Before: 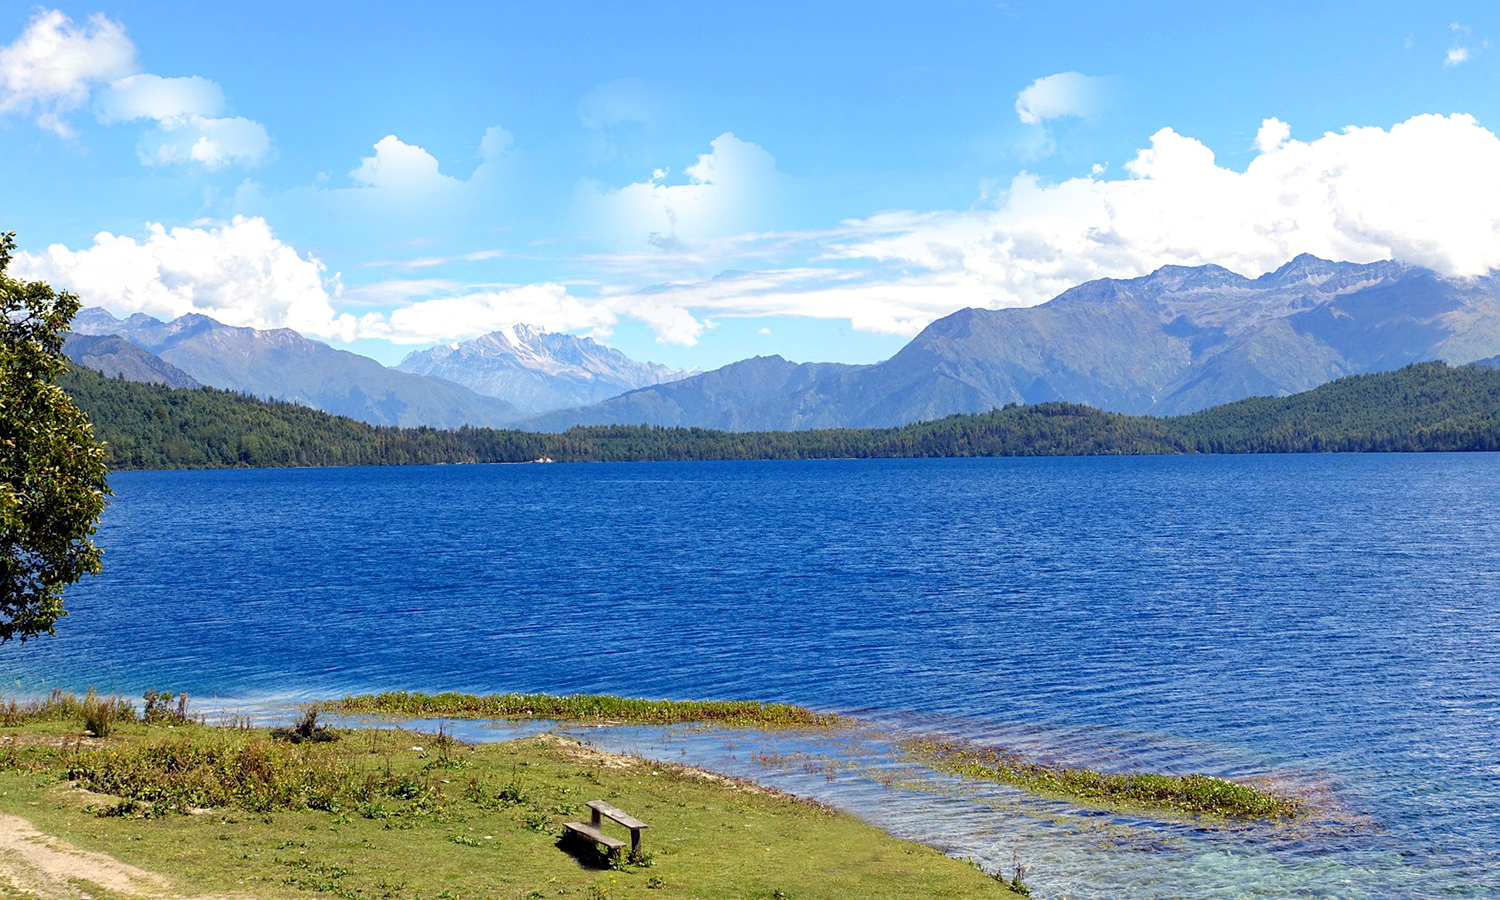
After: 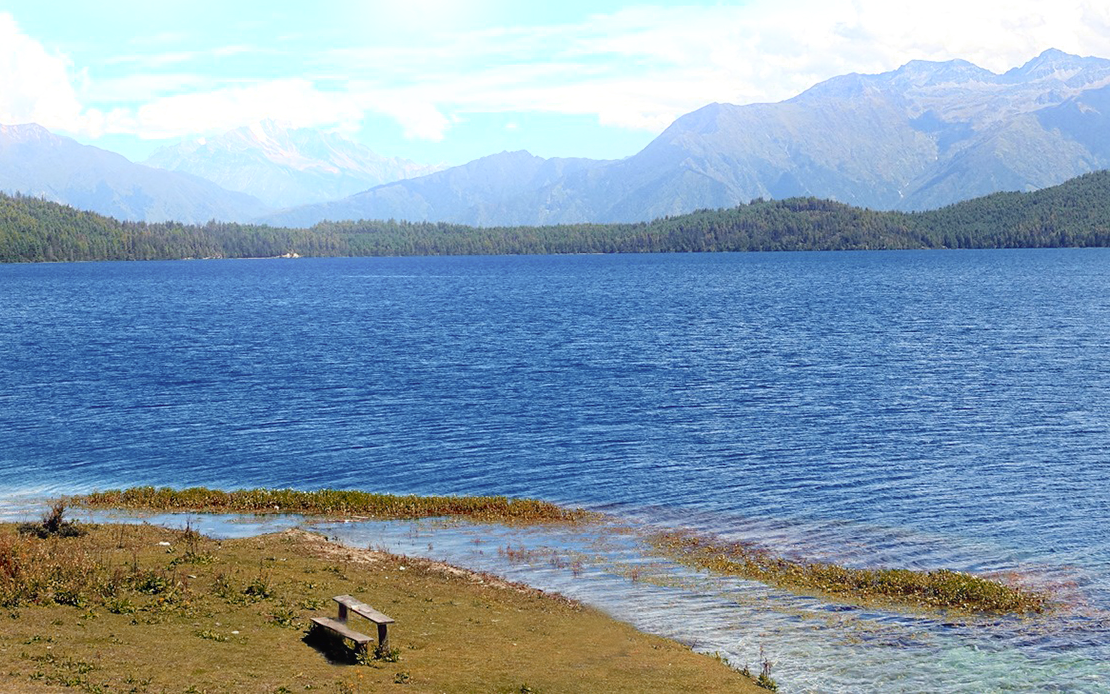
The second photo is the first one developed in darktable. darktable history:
bloom: on, module defaults
color zones: curves: ch0 [(0, 0.299) (0.25, 0.383) (0.456, 0.352) (0.736, 0.571)]; ch1 [(0, 0.63) (0.151, 0.568) (0.254, 0.416) (0.47, 0.558) (0.732, 0.37) (0.909, 0.492)]; ch2 [(0.004, 0.604) (0.158, 0.443) (0.257, 0.403) (0.761, 0.468)]
crop: left 16.871%, top 22.857%, right 9.116%
